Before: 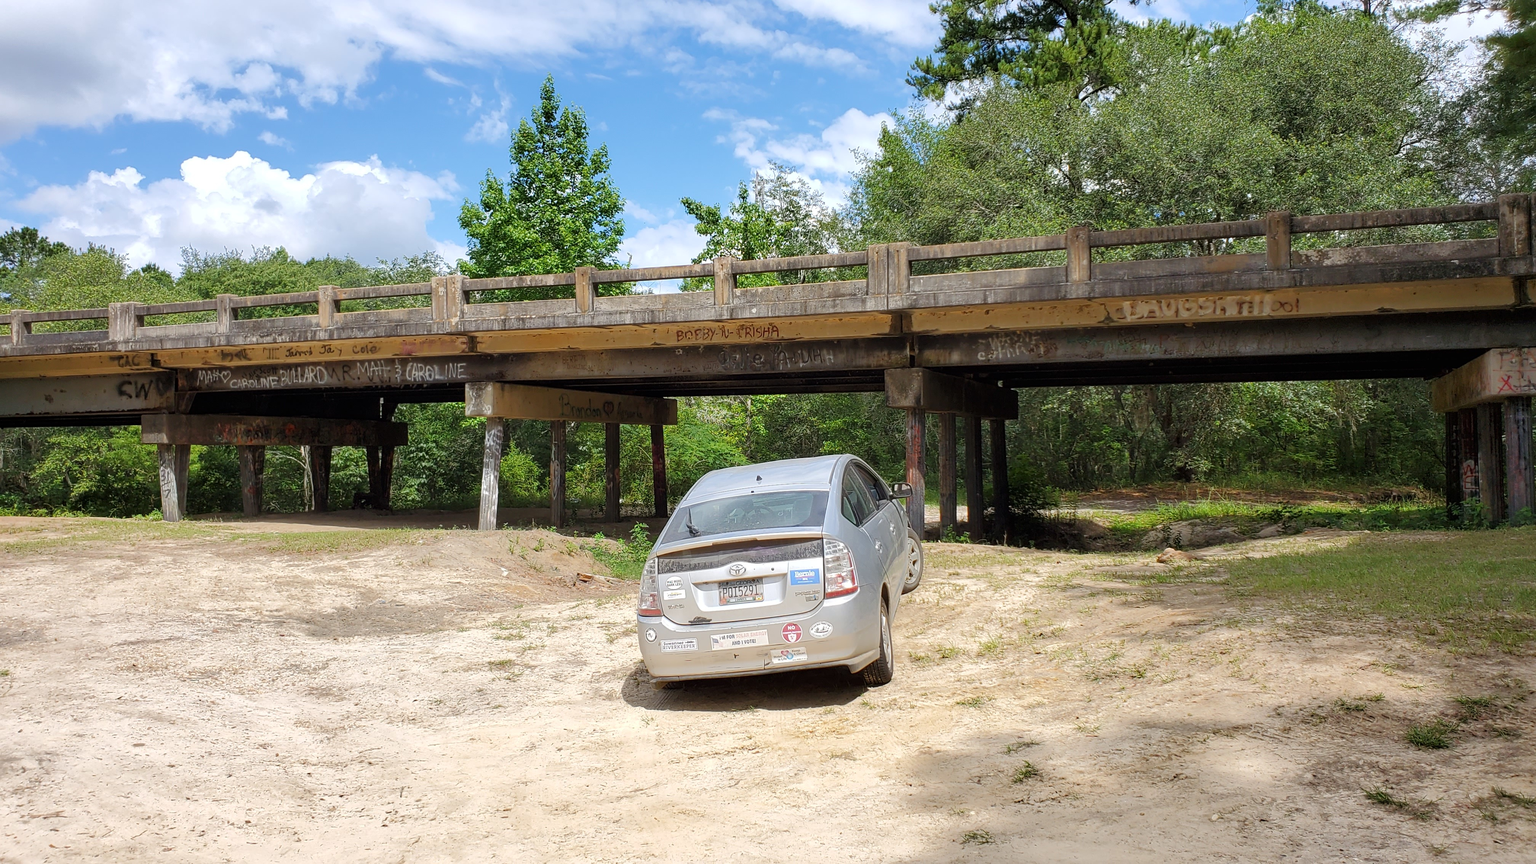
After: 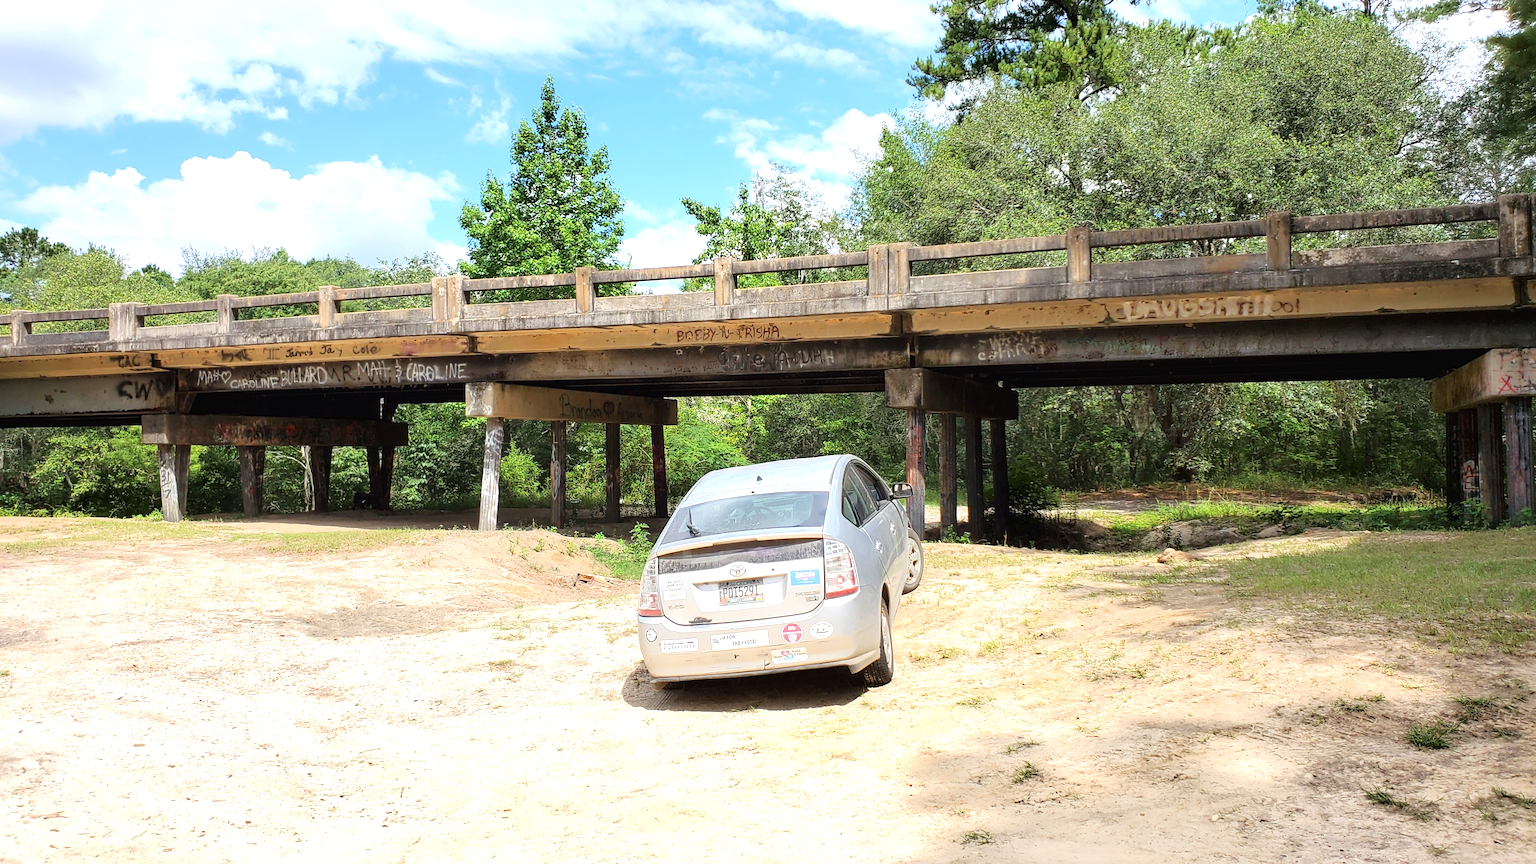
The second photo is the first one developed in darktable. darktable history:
exposure: exposure 0.61 EV, compensate highlight preservation false
base curve: curves: ch0 [(0, 0) (0.303, 0.277) (1, 1)], preserve colors none
tone curve: curves: ch0 [(0, 0) (0.003, 0.015) (0.011, 0.019) (0.025, 0.026) (0.044, 0.041) (0.069, 0.057) (0.1, 0.085) (0.136, 0.116) (0.177, 0.158) (0.224, 0.215) (0.277, 0.286) (0.335, 0.367) (0.399, 0.452) (0.468, 0.534) (0.543, 0.612) (0.623, 0.698) (0.709, 0.775) (0.801, 0.858) (0.898, 0.928) (1, 1)], color space Lab, independent channels, preserve colors none
